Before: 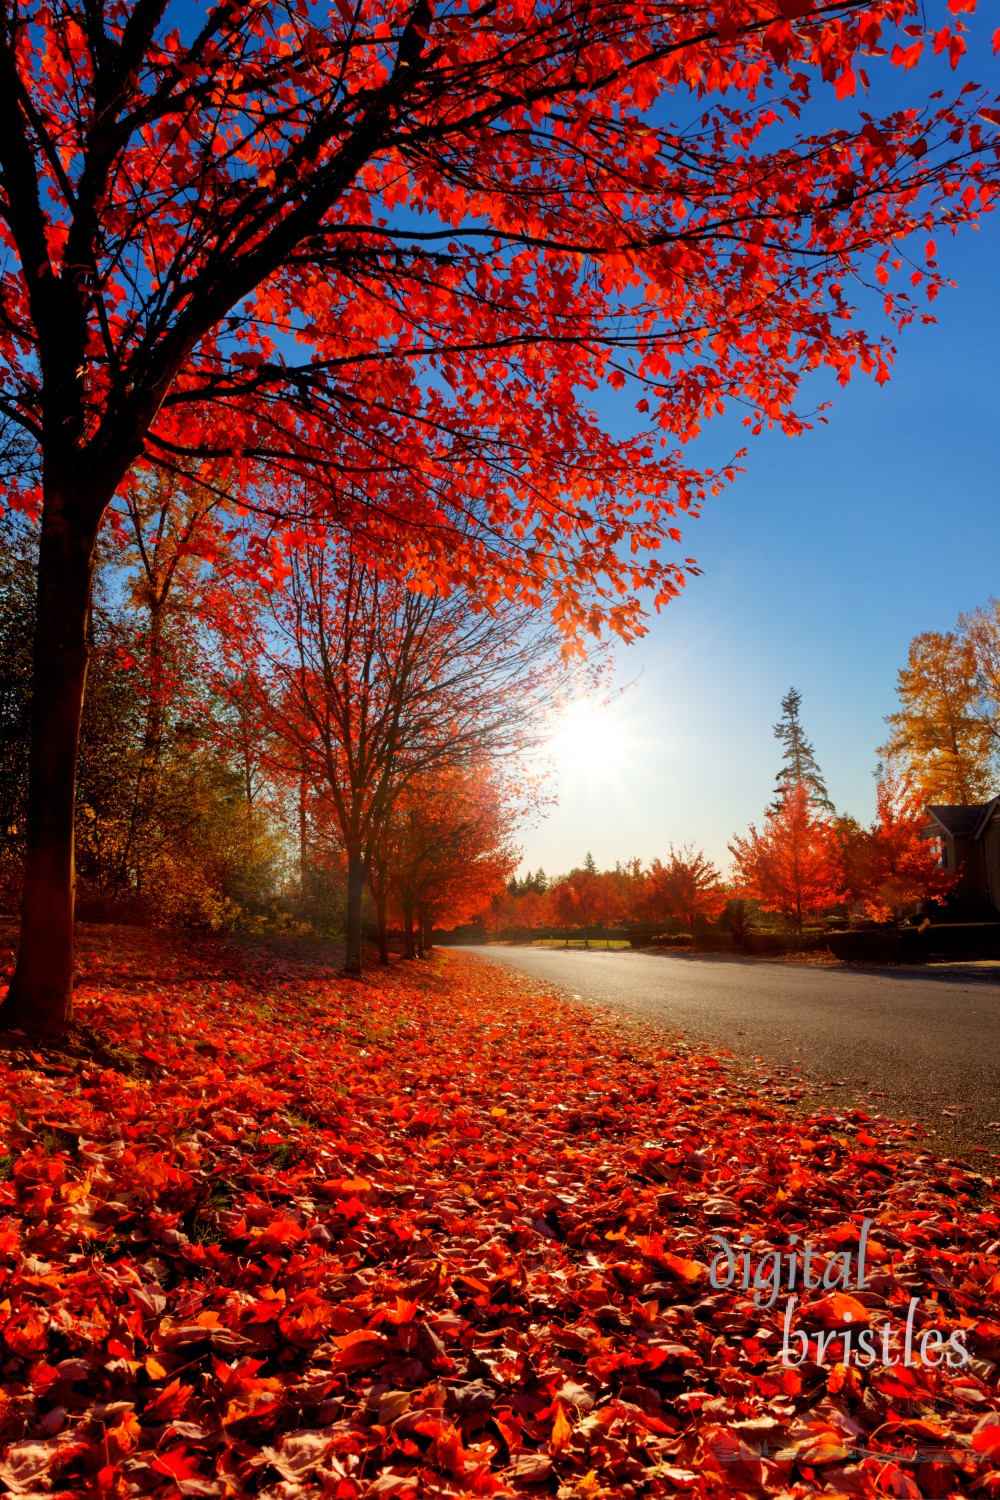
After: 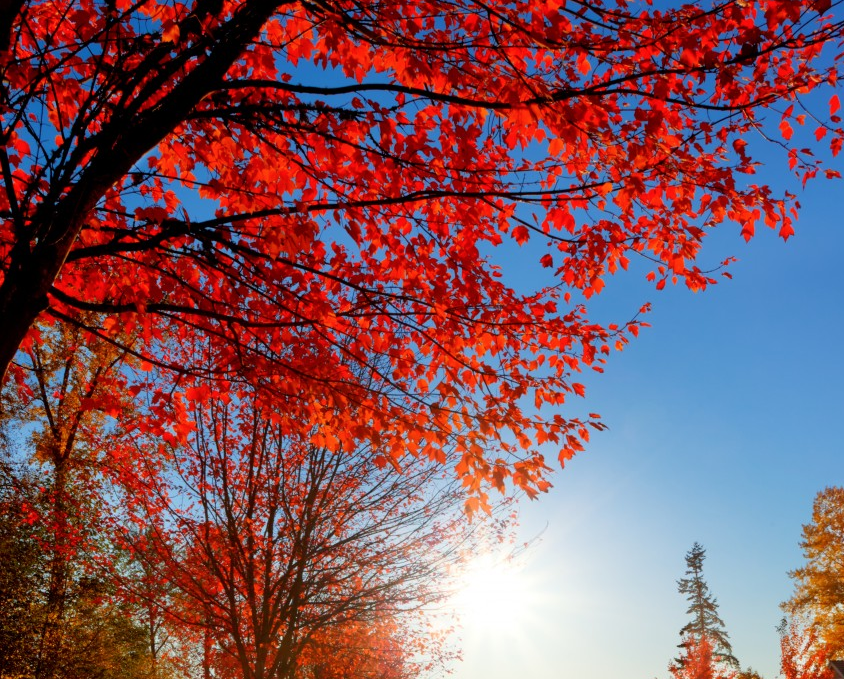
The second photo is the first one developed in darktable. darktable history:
crop and rotate: left 9.639%, top 9.675%, right 5.953%, bottom 45.021%
color calibration: illuminant same as pipeline (D50), adaptation XYZ, x 0.346, y 0.359, temperature 5015.4 K
